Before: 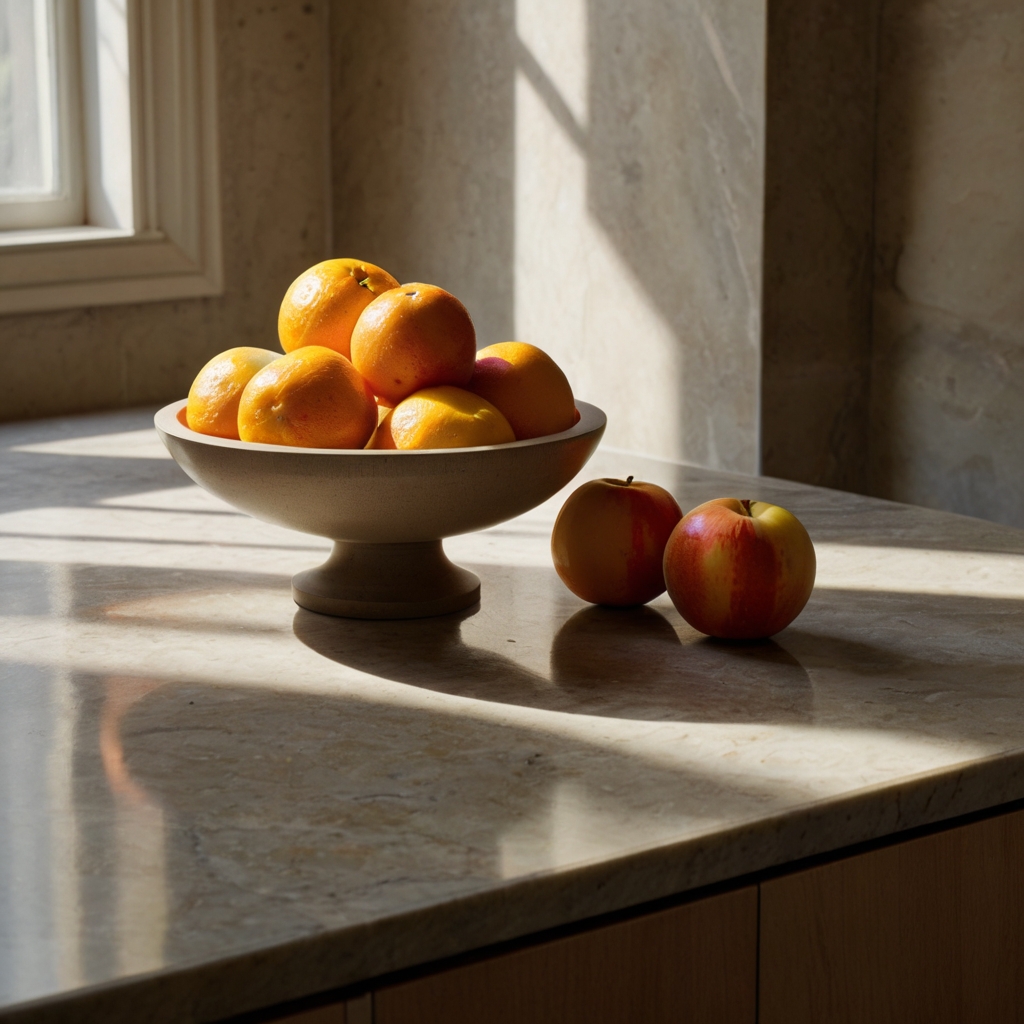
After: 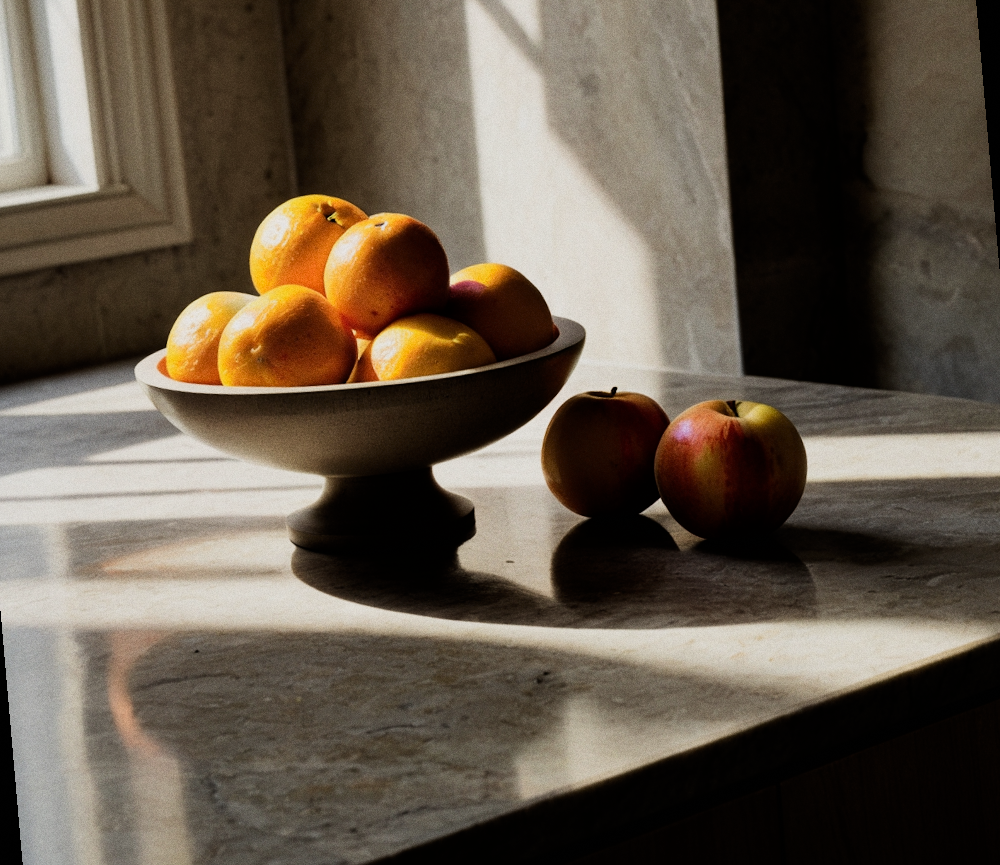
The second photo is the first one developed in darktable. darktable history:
filmic rgb: black relative exposure -5 EV, hardness 2.88, contrast 1.4, highlights saturation mix -30%
grain: coarseness 0.09 ISO
rotate and perspective: rotation -5°, crop left 0.05, crop right 0.952, crop top 0.11, crop bottom 0.89
